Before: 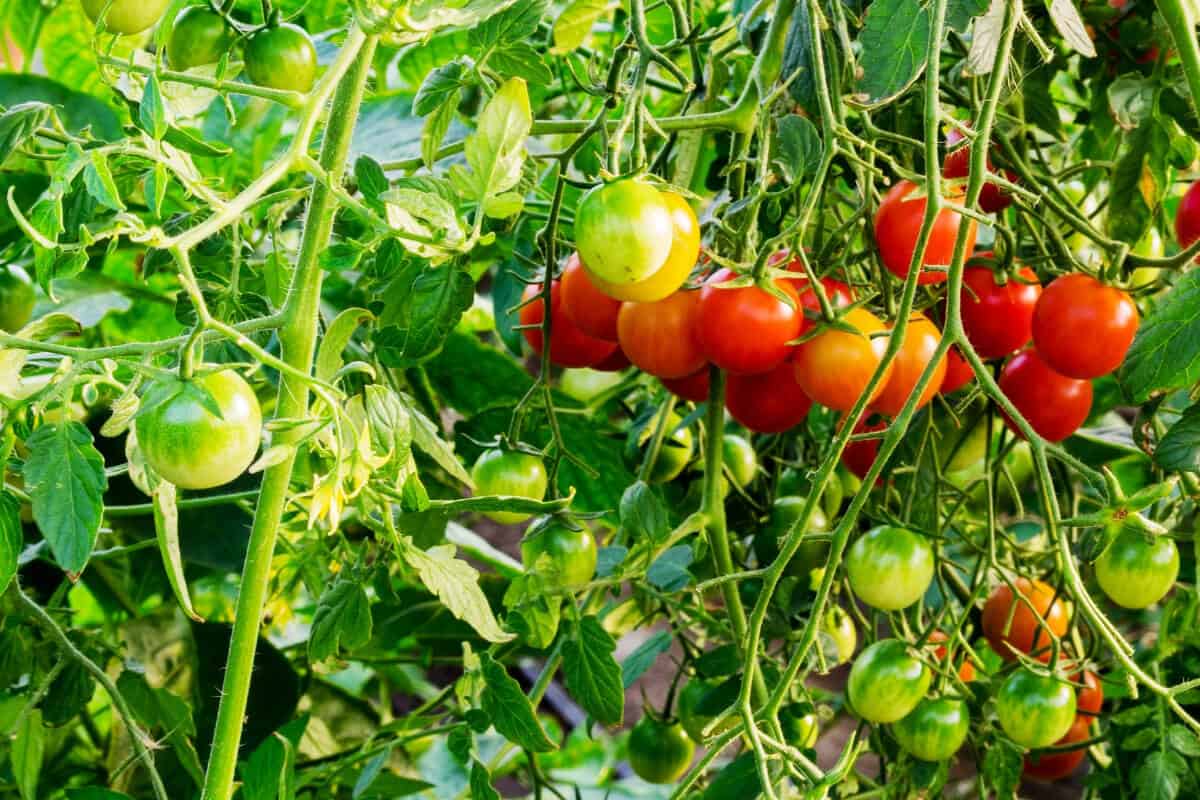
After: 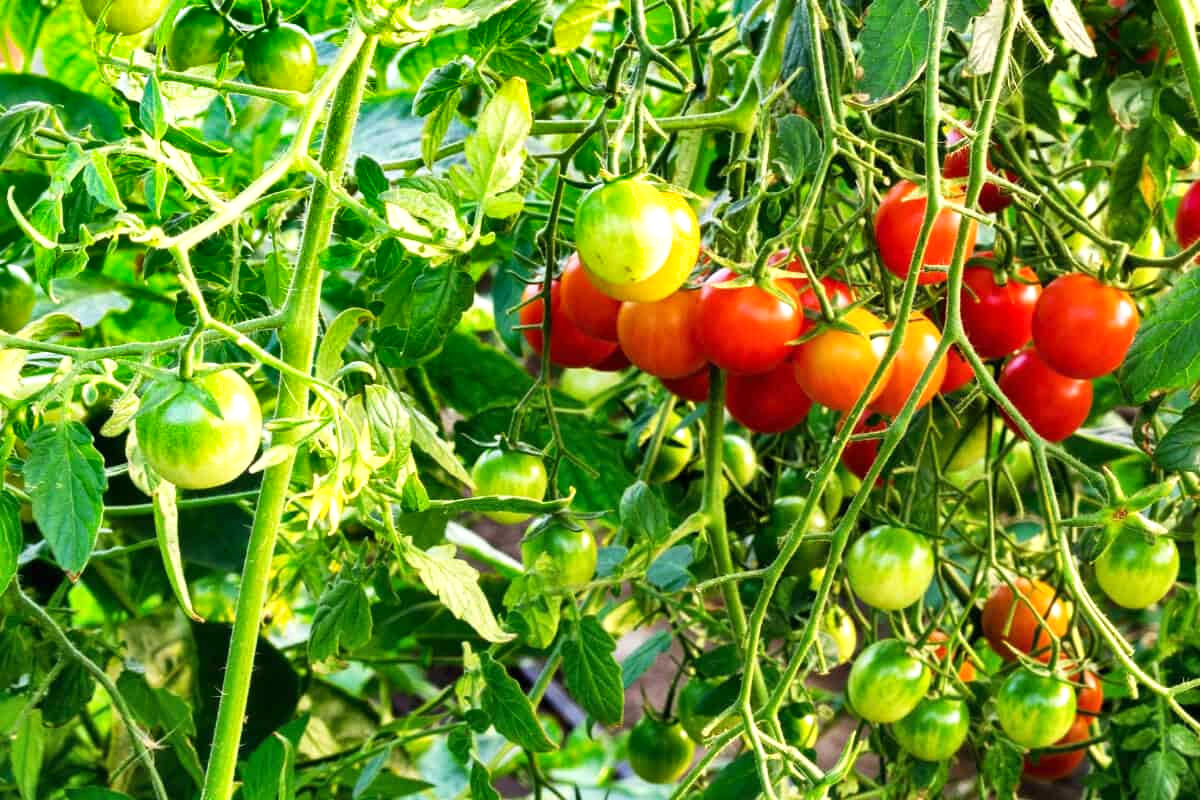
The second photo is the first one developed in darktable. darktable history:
exposure: exposure 0.432 EV, compensate highlight preservation false
shadows and highlights: low approximation 0.01, soften with gaussian
